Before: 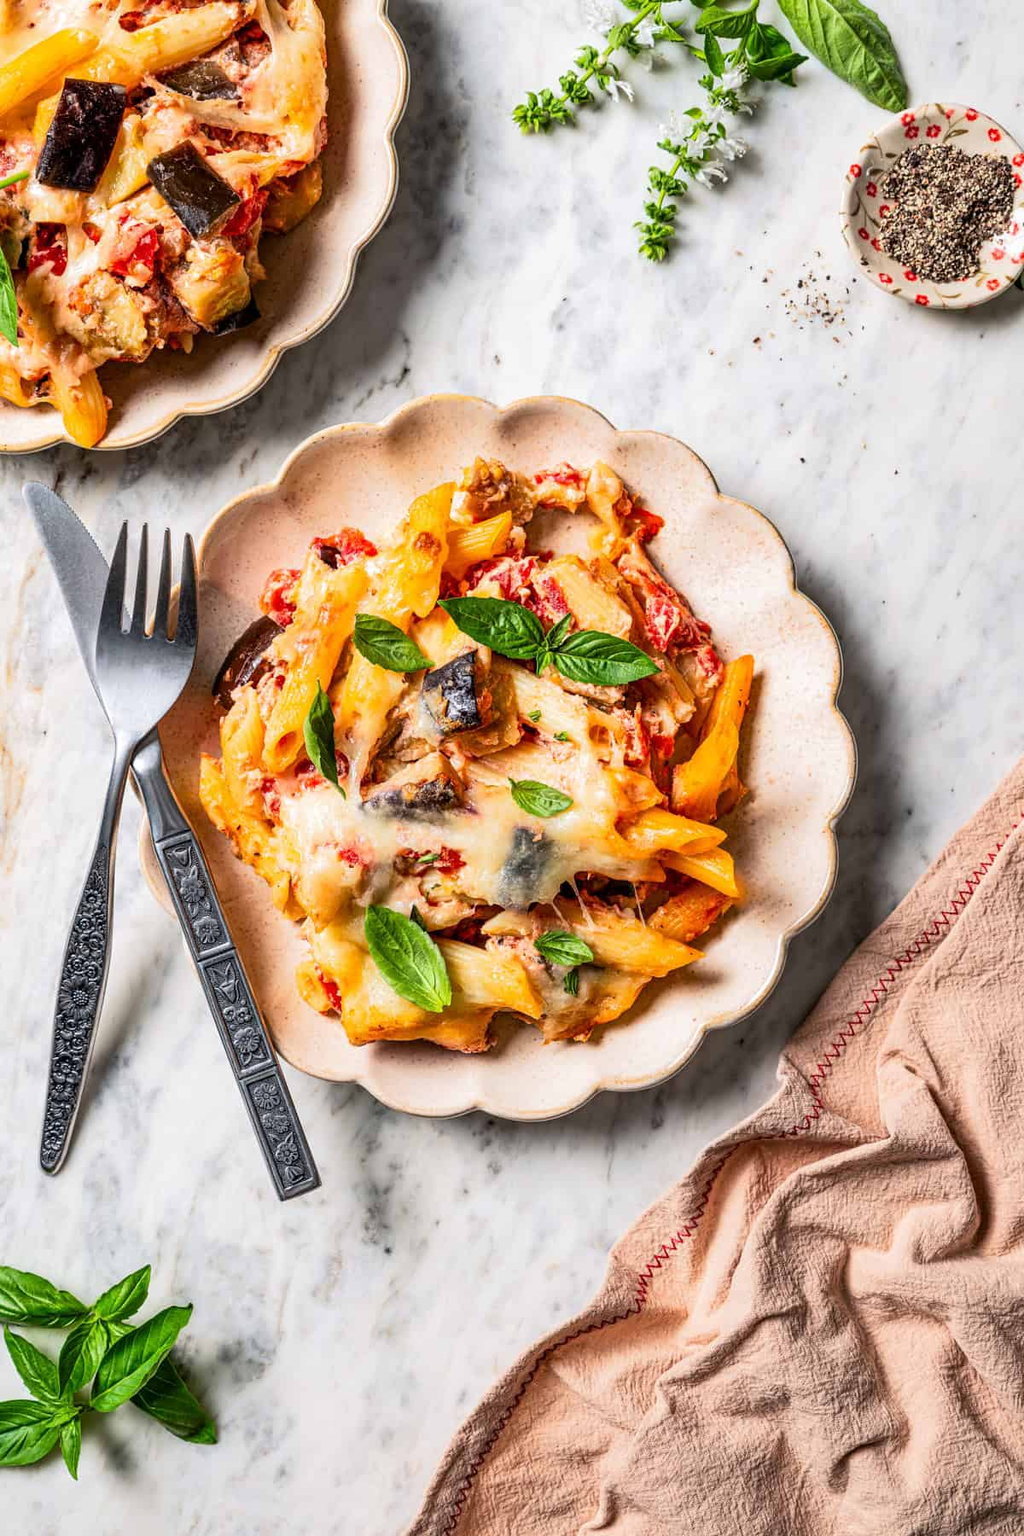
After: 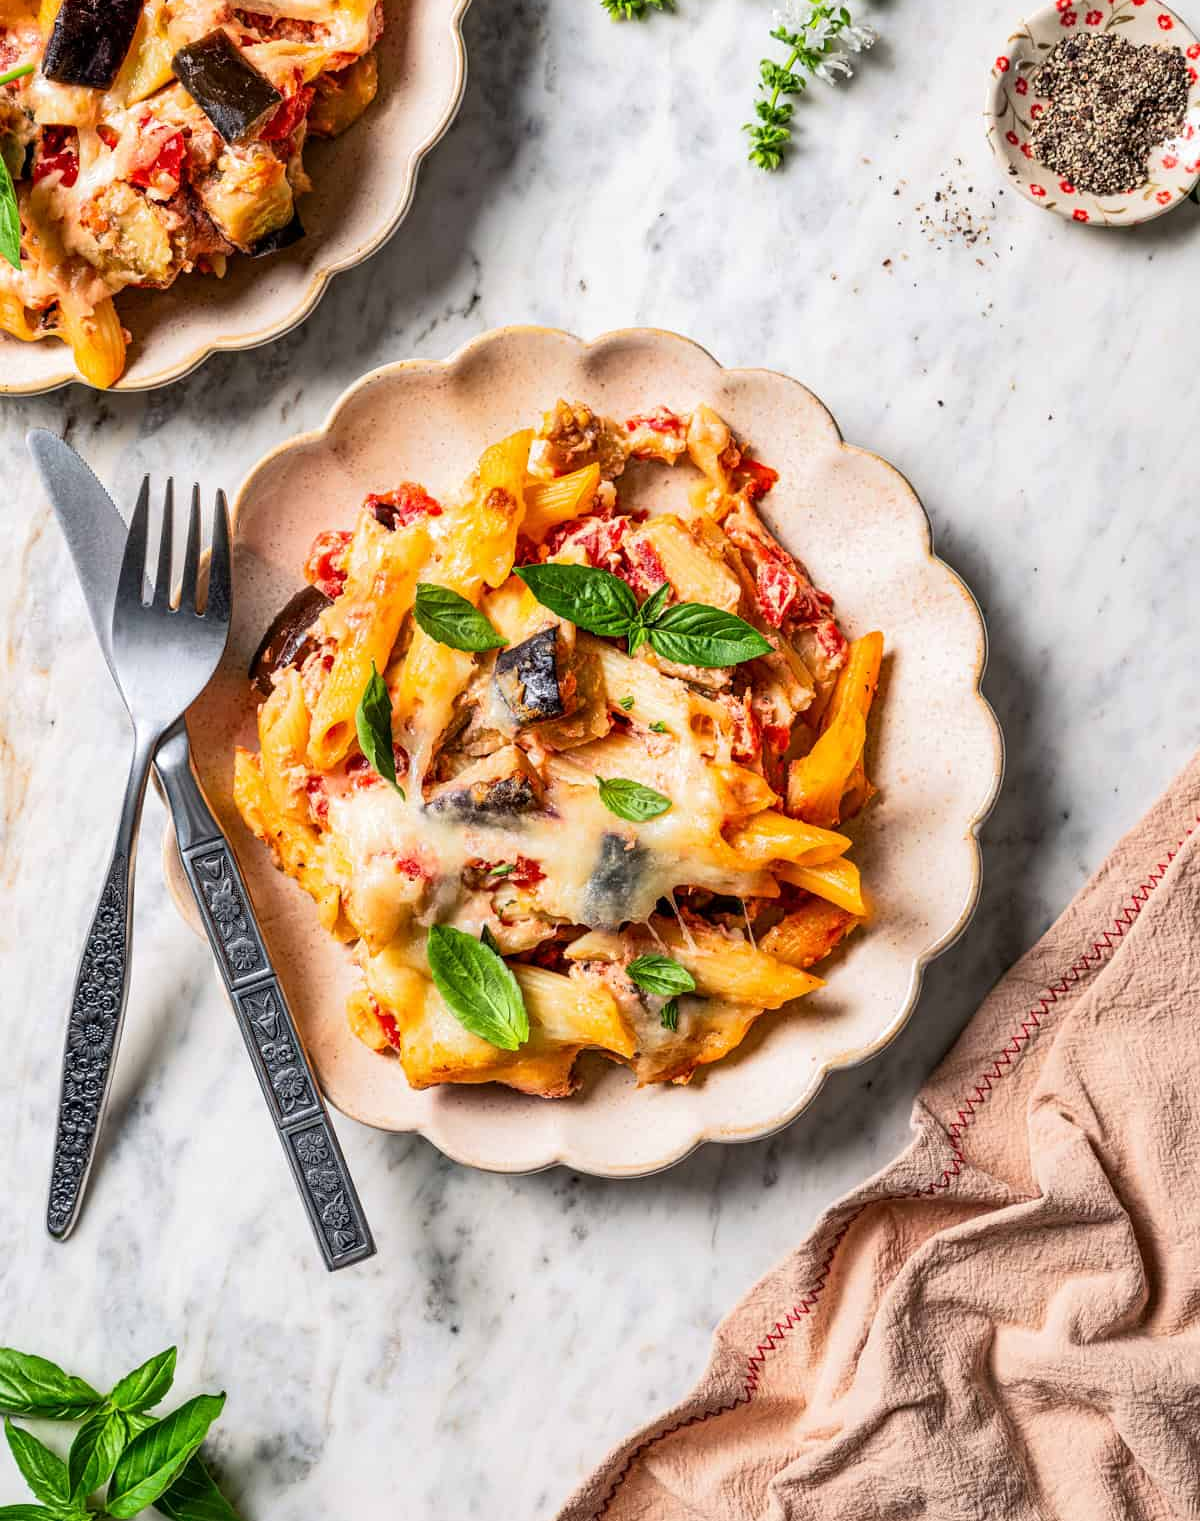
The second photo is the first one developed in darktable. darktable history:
crop: top 7.598%, bottom 7.87%
